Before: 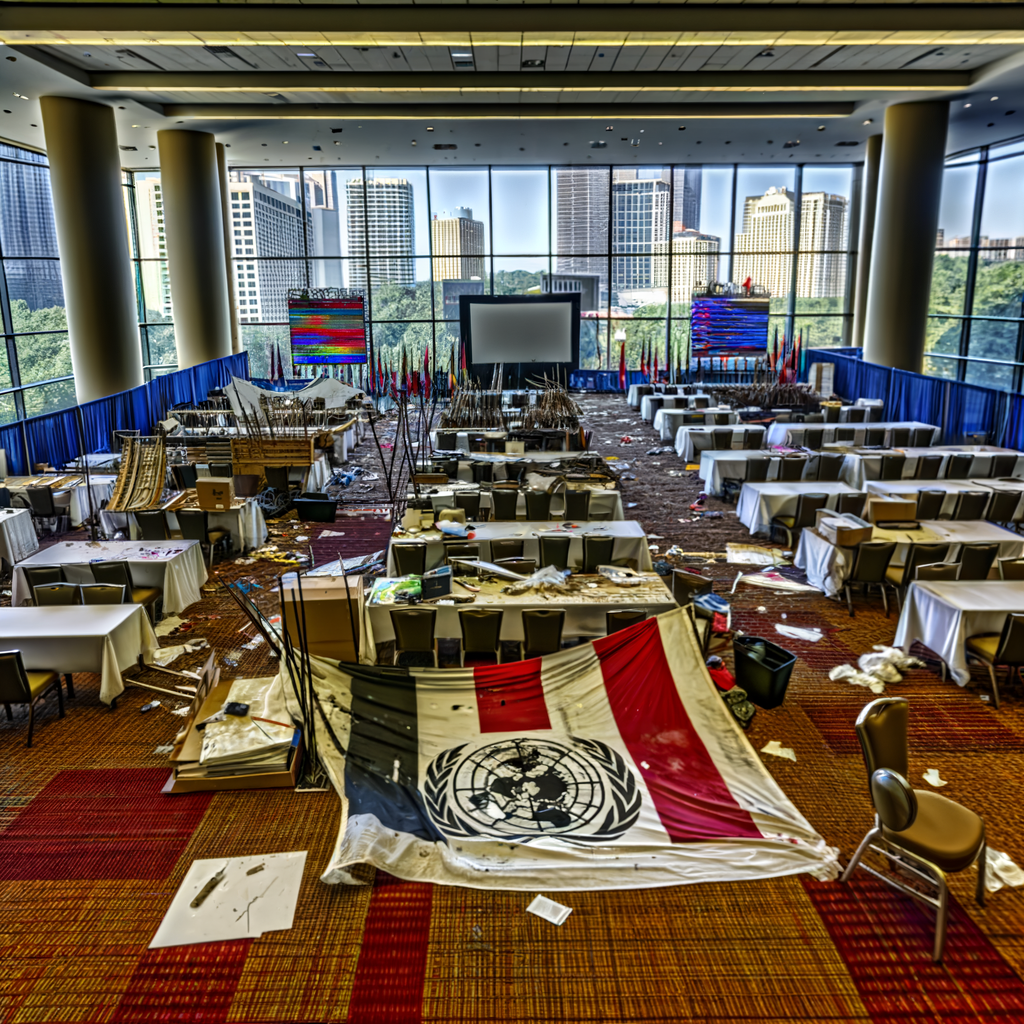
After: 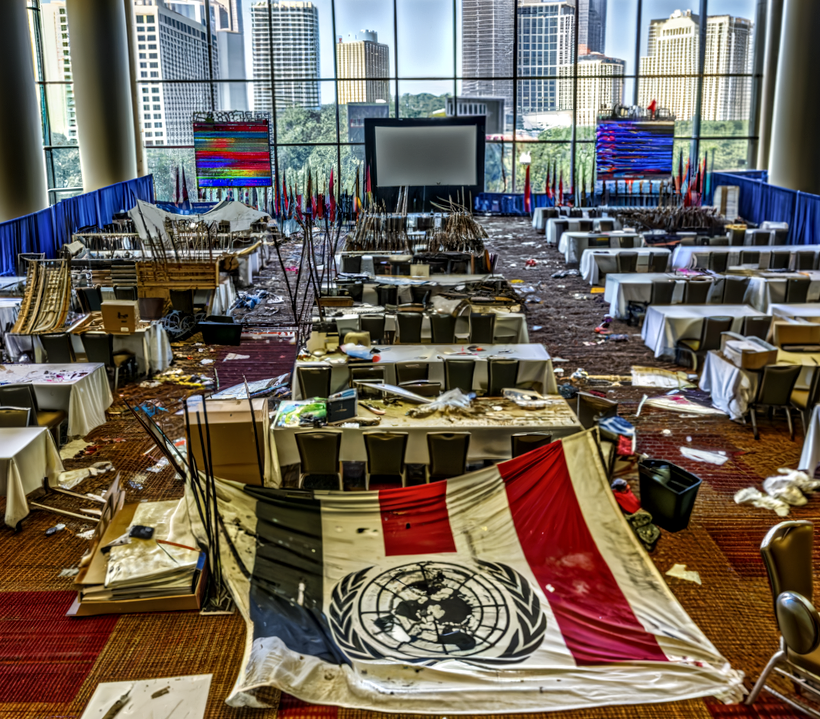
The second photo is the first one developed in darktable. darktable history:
crop: left 9.351%, top 17.366%, right 10.506%, bottom 12.387%
local contrast: on, module defaults
